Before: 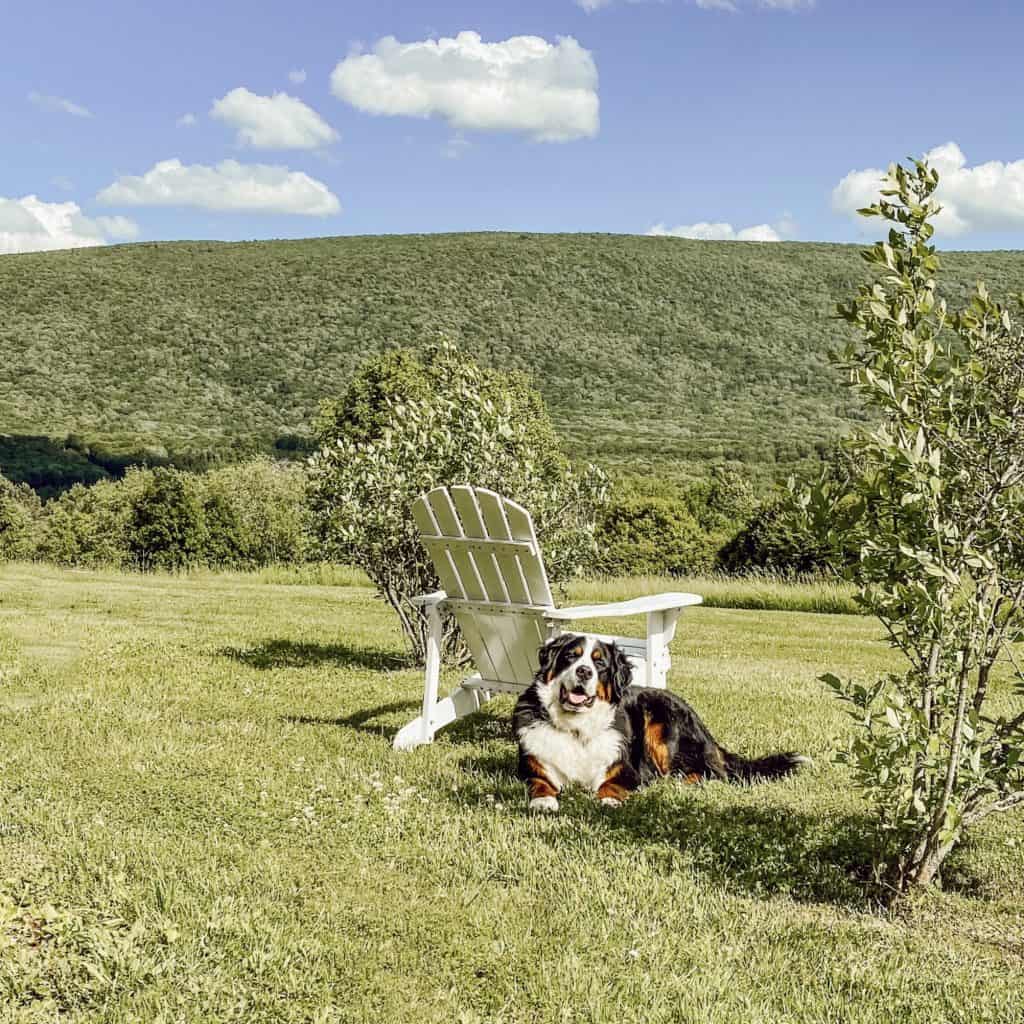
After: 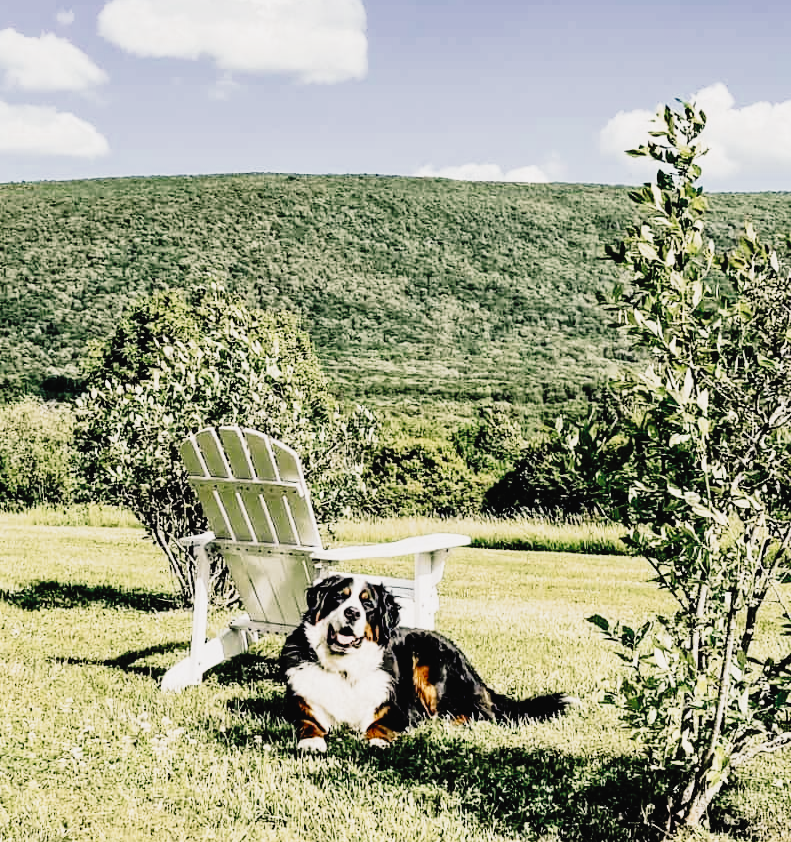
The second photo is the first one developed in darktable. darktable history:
exposure: black level correction 0.005, exposure 0.017 EV, compensate highlight preservation false
color balance rgb: shadows lift › chroma 7.338%, shadows lift › hue 244.91°, highlights gain › chroma 0.987%, highlights gain › hue 25.17°, linear chroma grading › global chroma 0.832%, perceptual saturation grading › global saturation -0.068%
tone curve: curves: ch0 [(0, 0.022) (0.177, 0.086) (0.392, 0.438) (0.704, 0.844) (0.858, 0.938) (1, 0.981)]; ch1 [(0, 0) (0.402, 0.36) (0.476, 0.456) (0.498, 0.501) (0.518, 0.521) (0.58, 0.598) (0.619, 0.65) (0.692, 0.737) (1, 1)]; ch2 [(0, 0) (0.415, 0.438) (0.483, 0.499) (0.503, 0.507) (0.526, 0.537) (0.563, 0.624) (0.626, 0.714) (0.699, 0.753) (0.997, 0.858)], preserve colors none
filmic rgb: black relative exposure -5.04 EV, white relative exposure 3.99 EV, hardness 2.89, contrast 1.298, highlights saturation mix -29.86%
crop: left 22.73%, top 5.823%, bottom 11.881%
color zones: curves: ch0 [(0, 0.5) (0.125, 0.4) (0.25, 0.5) (0.375, 0.4) (0.5, 0.4) (0.625, 0.35) (0.75, 0.35) (0.875, 0.5)]; ch1 [(0, 0.35) (0.125, 0.45) (0.25, 0.35) (0.375, 0.35) (0.5, 0.35) (0.625, 0.35) (0.75, 0.45) (0.875, 0.35)]; ch2 [(0, 0.6) (0.125, 0.5) (0.25, 0.5) (0.375, 0.6) (0.5, 0.6) (0.625, 0.5) (0.75, 0.5) (0.875, 0.5)]
